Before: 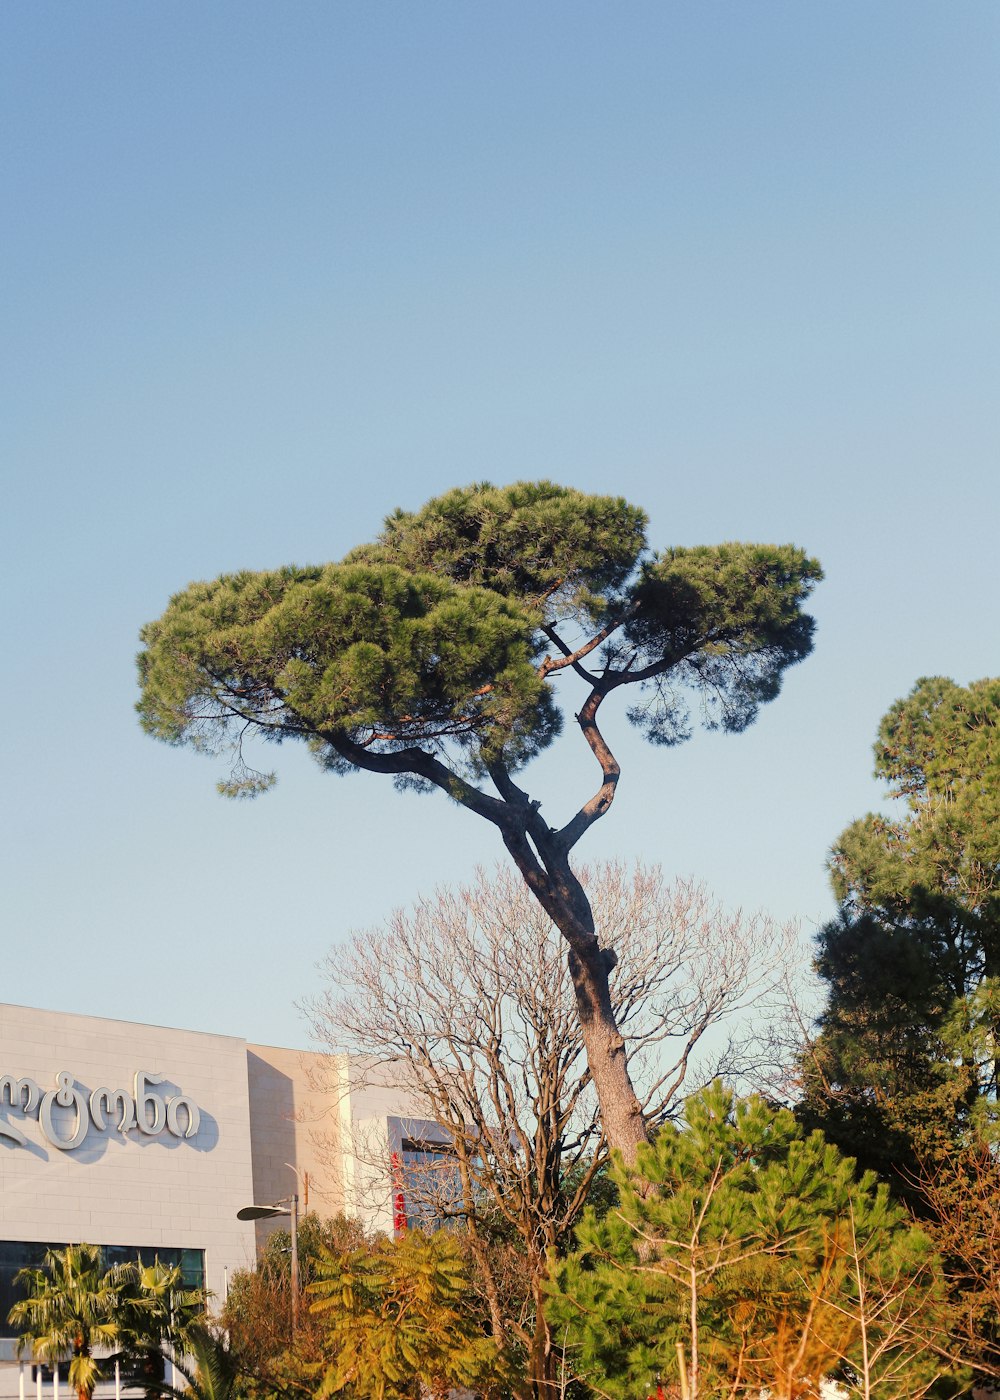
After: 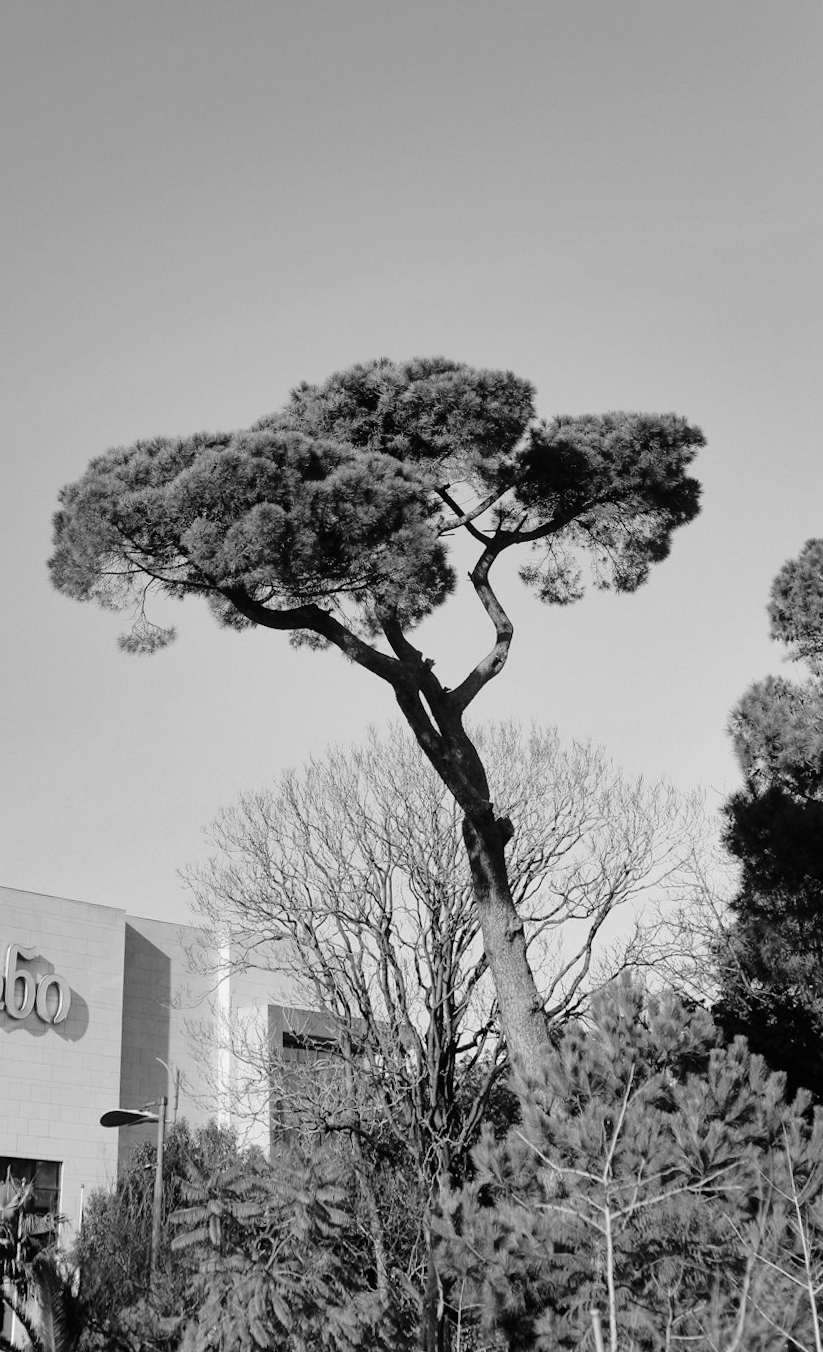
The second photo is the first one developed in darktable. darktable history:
fill light: exposure -2 EV, width 8.6
white balance: red 0.925, blue 1.046
shadows and highlights: shadows 12, white point adjustment 1.2, soften with gaussian
crop and rotate: left 0.614%, top 0.179%, bottom 0.309%
rotate and perspective: rotation 0.72°, lens shift (vertical) -0.352, lens shift (horizontal) -0.051, crop left 0.152, crop right 0.859, crop top 0.019, crop bottom 0.964
monochrome: a 1.94, b -0.638
